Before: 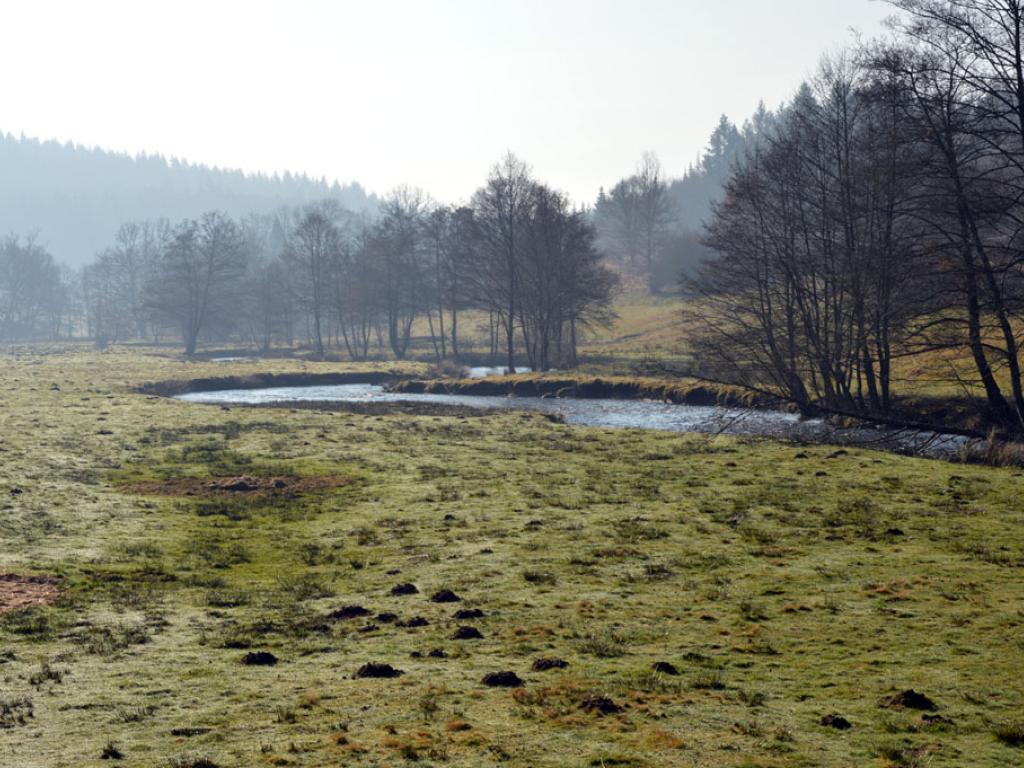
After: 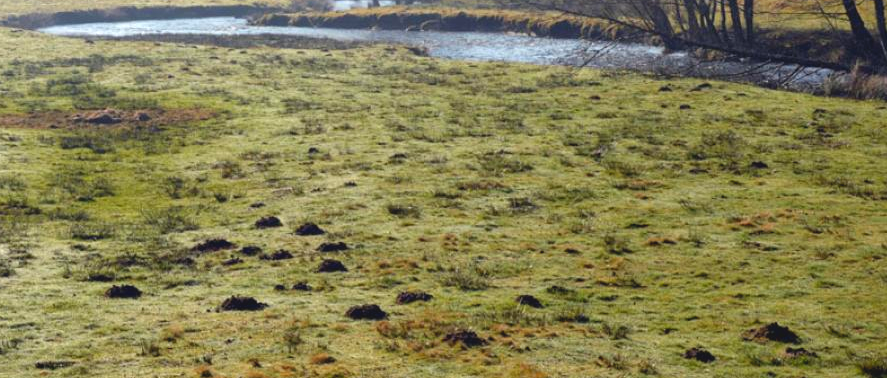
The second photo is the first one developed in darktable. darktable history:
contrast brightness saturation: contrast -0.098, brightness 0.051, saturation 0.084
exposure: black level correction 0, exposure 0.499 EV, compensate highlight preservation false
crop and rotate: left 13.319%, top 47.875%, bottom 2.879%
